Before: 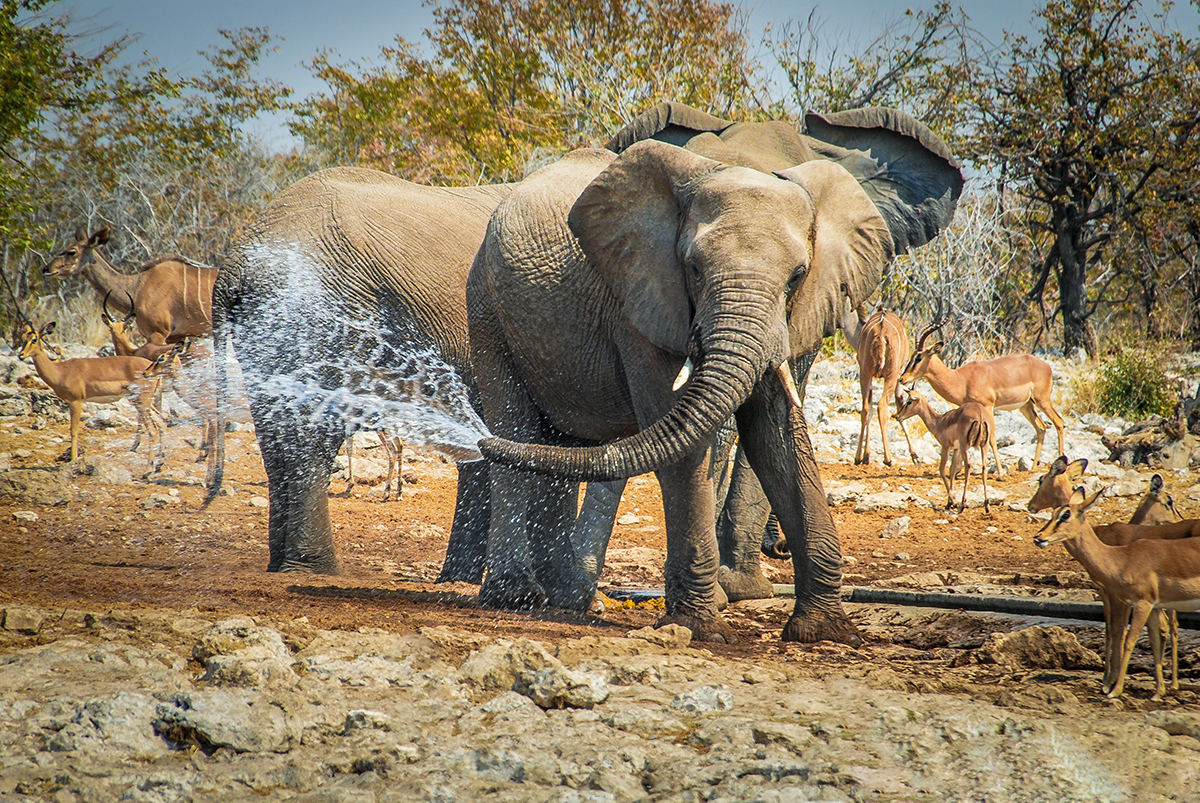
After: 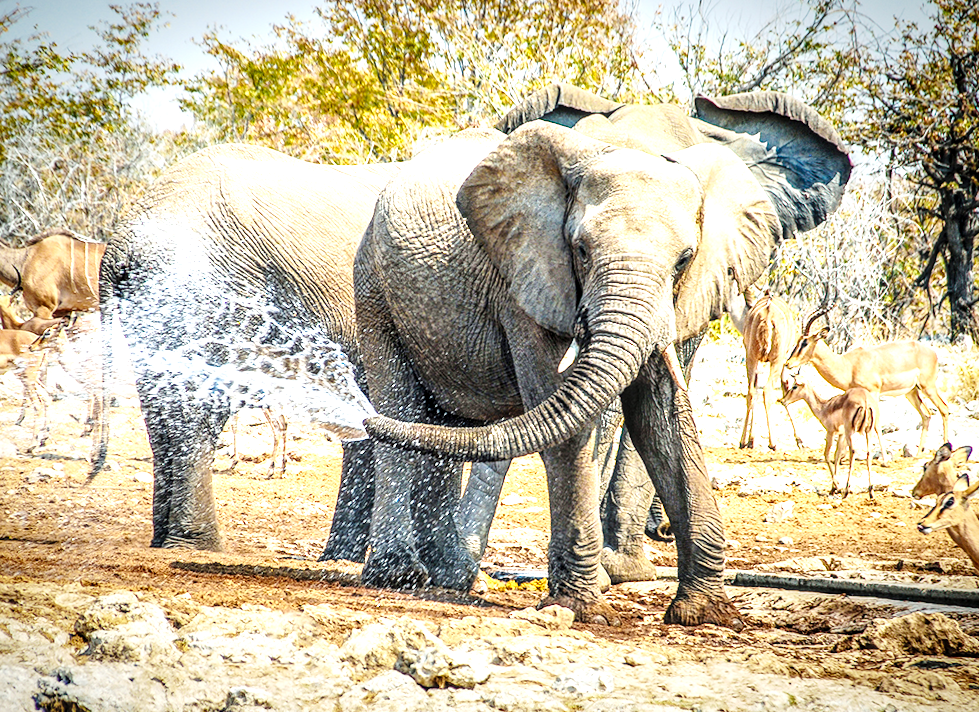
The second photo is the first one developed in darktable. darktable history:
local contrast: detail 144%
exposure: black level correction 0, exposure 1.173 EV, compensate exposure bias true, compensate highlight preservation false
rotate and perspective: rotation 0.8°, automatic cropping off
base curve: curves: ch0 [(0, 0) (0.036, 0.025) (0.121, 0.166) (0.206, 0.329) (0.605, 0.79) (1, 1)], preserve colors none
crop: left 9.929%, top 3.475%, right 9.188%, bottom 9.529%
vignetting: fall-off start 80.87%, fall-off radius 61.59%, brightness -0.384, saturation 0.007, center (0, 0.007), automatic ratio true, width/height ratio 1.418
